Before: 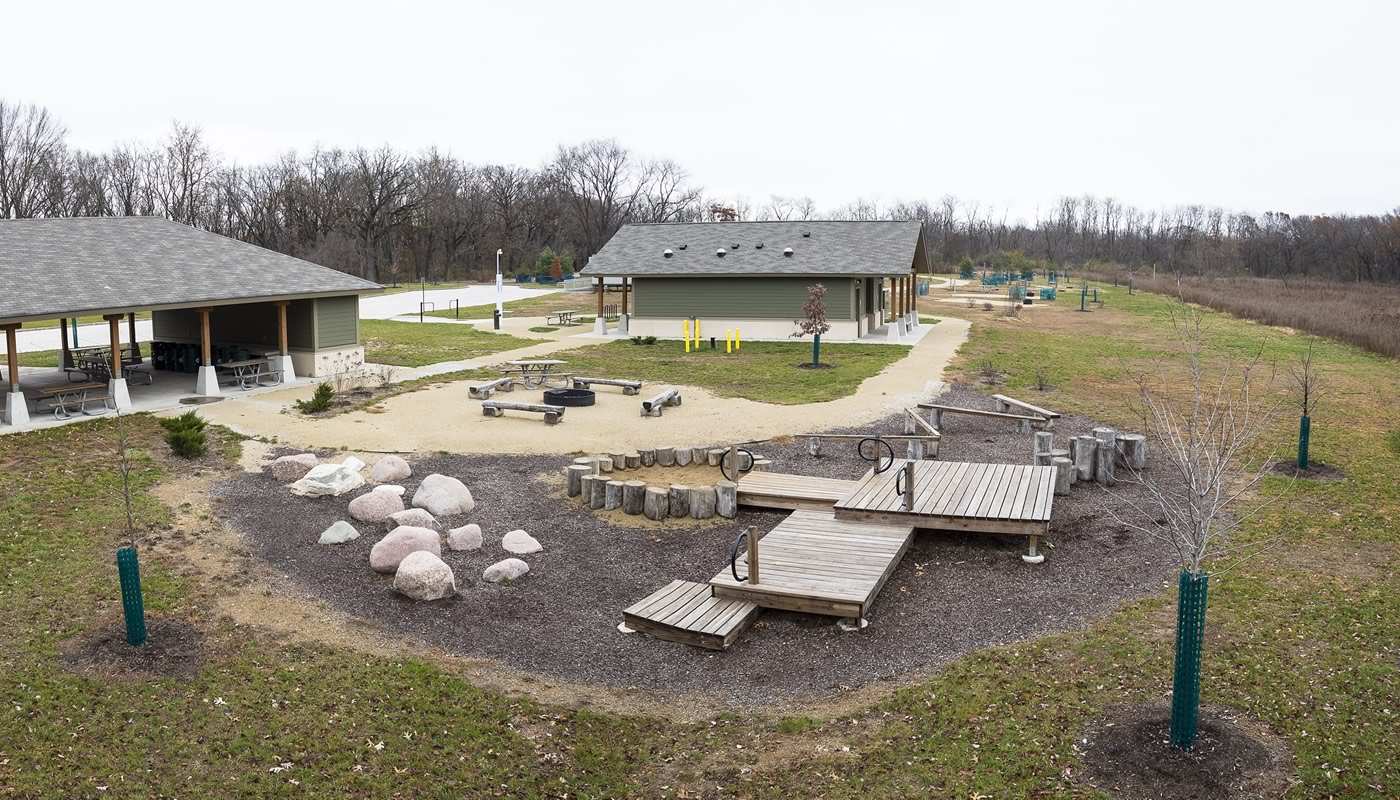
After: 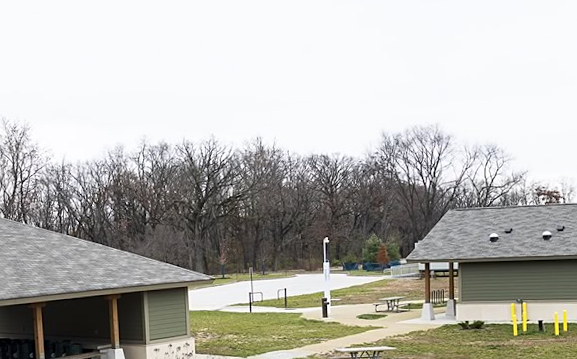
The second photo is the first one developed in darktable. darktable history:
sharpen: amount 0.2
crop and rotate: left 10.817%, top 0.062%, right 47.194%, bottom 53.626%
contrast brightness saturation: contrast 0.08, saturation 0.02
rotate and perspective: rotation -1.32°, lens shift (horizontal) -0.031, crop left 0.015, crop right 0.985, crop top 0.047, crop bottom 0.982
